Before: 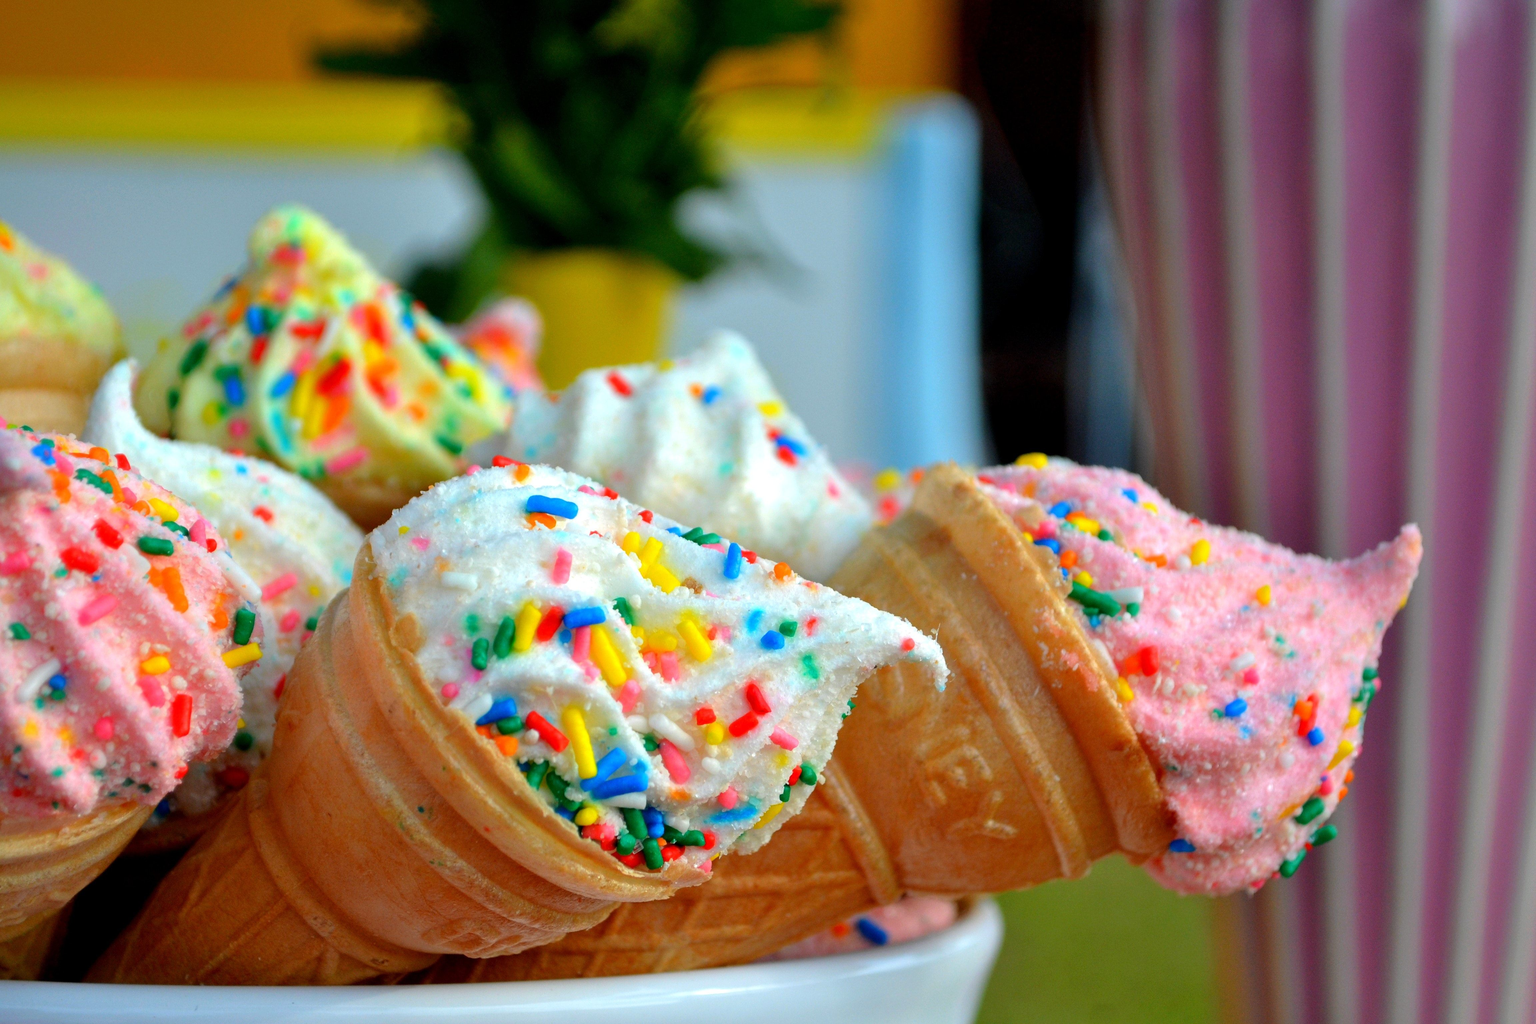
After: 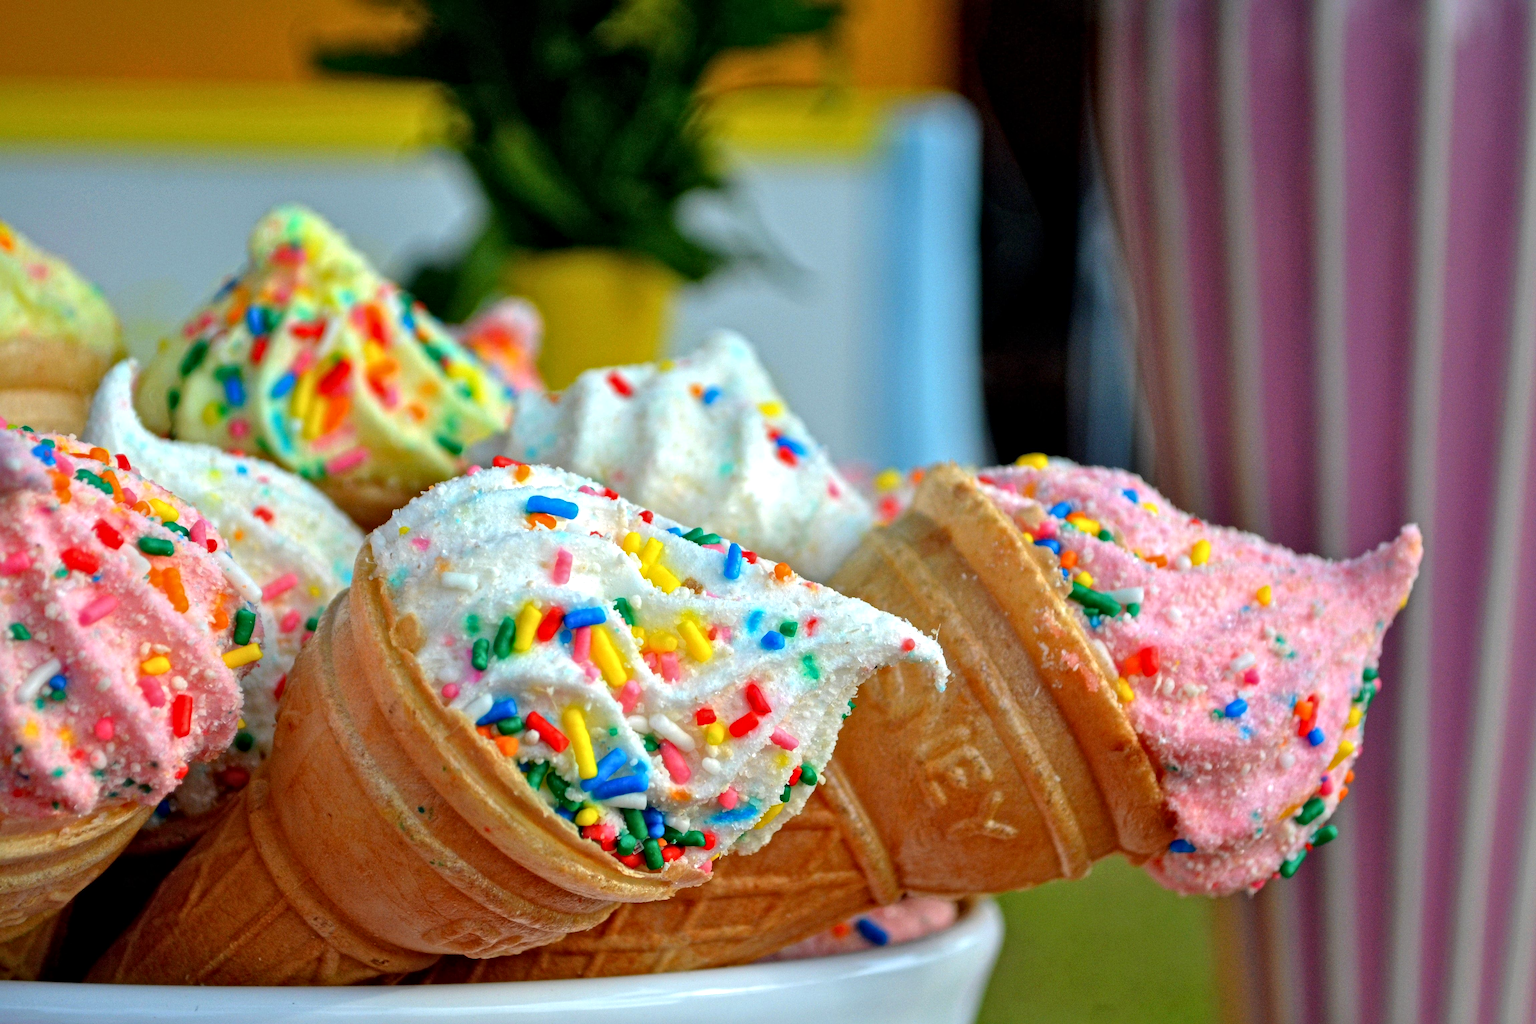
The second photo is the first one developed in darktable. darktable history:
local contrast: mode bilateral grid, contrast 20, coarseness 18, detail 162%, midtone range 0.2
